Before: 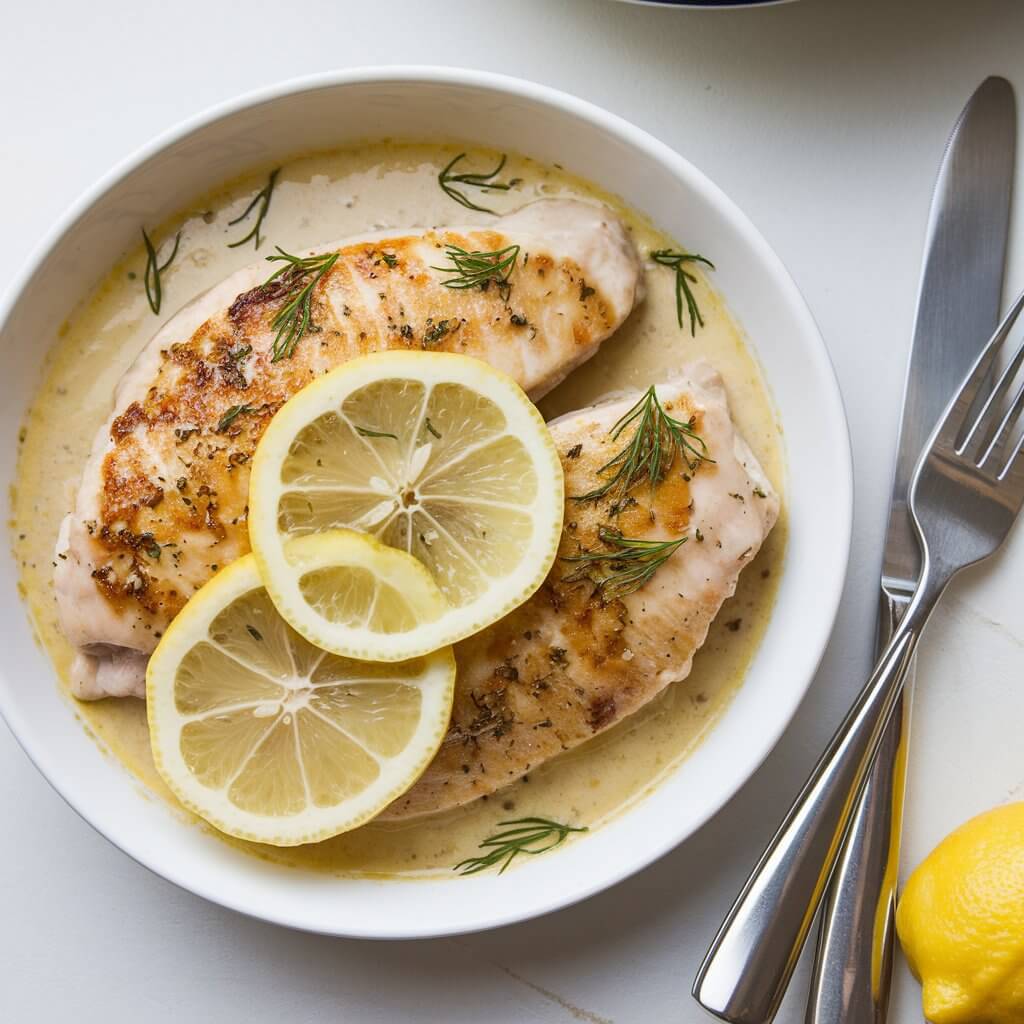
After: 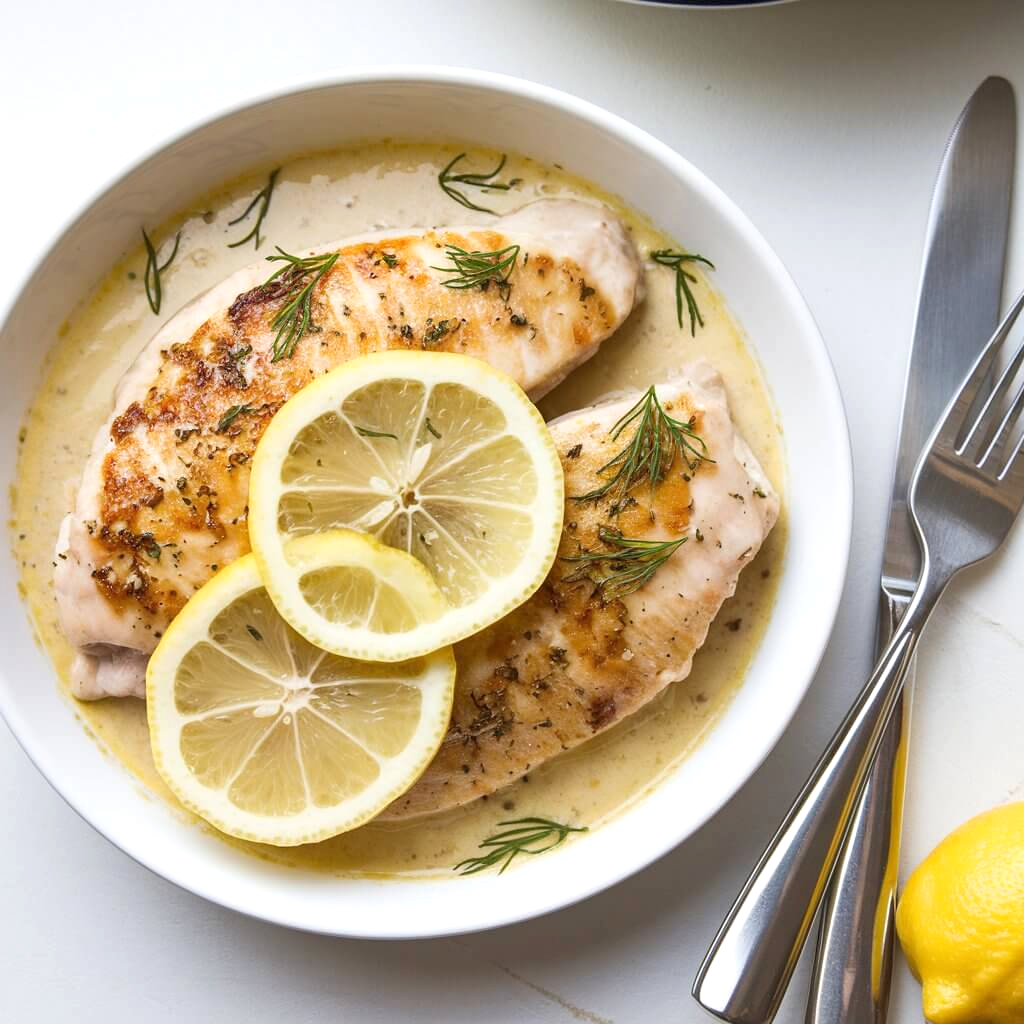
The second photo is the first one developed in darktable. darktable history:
exposure: exposure 0.289 EV, compensate exposure bias true, compensate highlight preservation false
